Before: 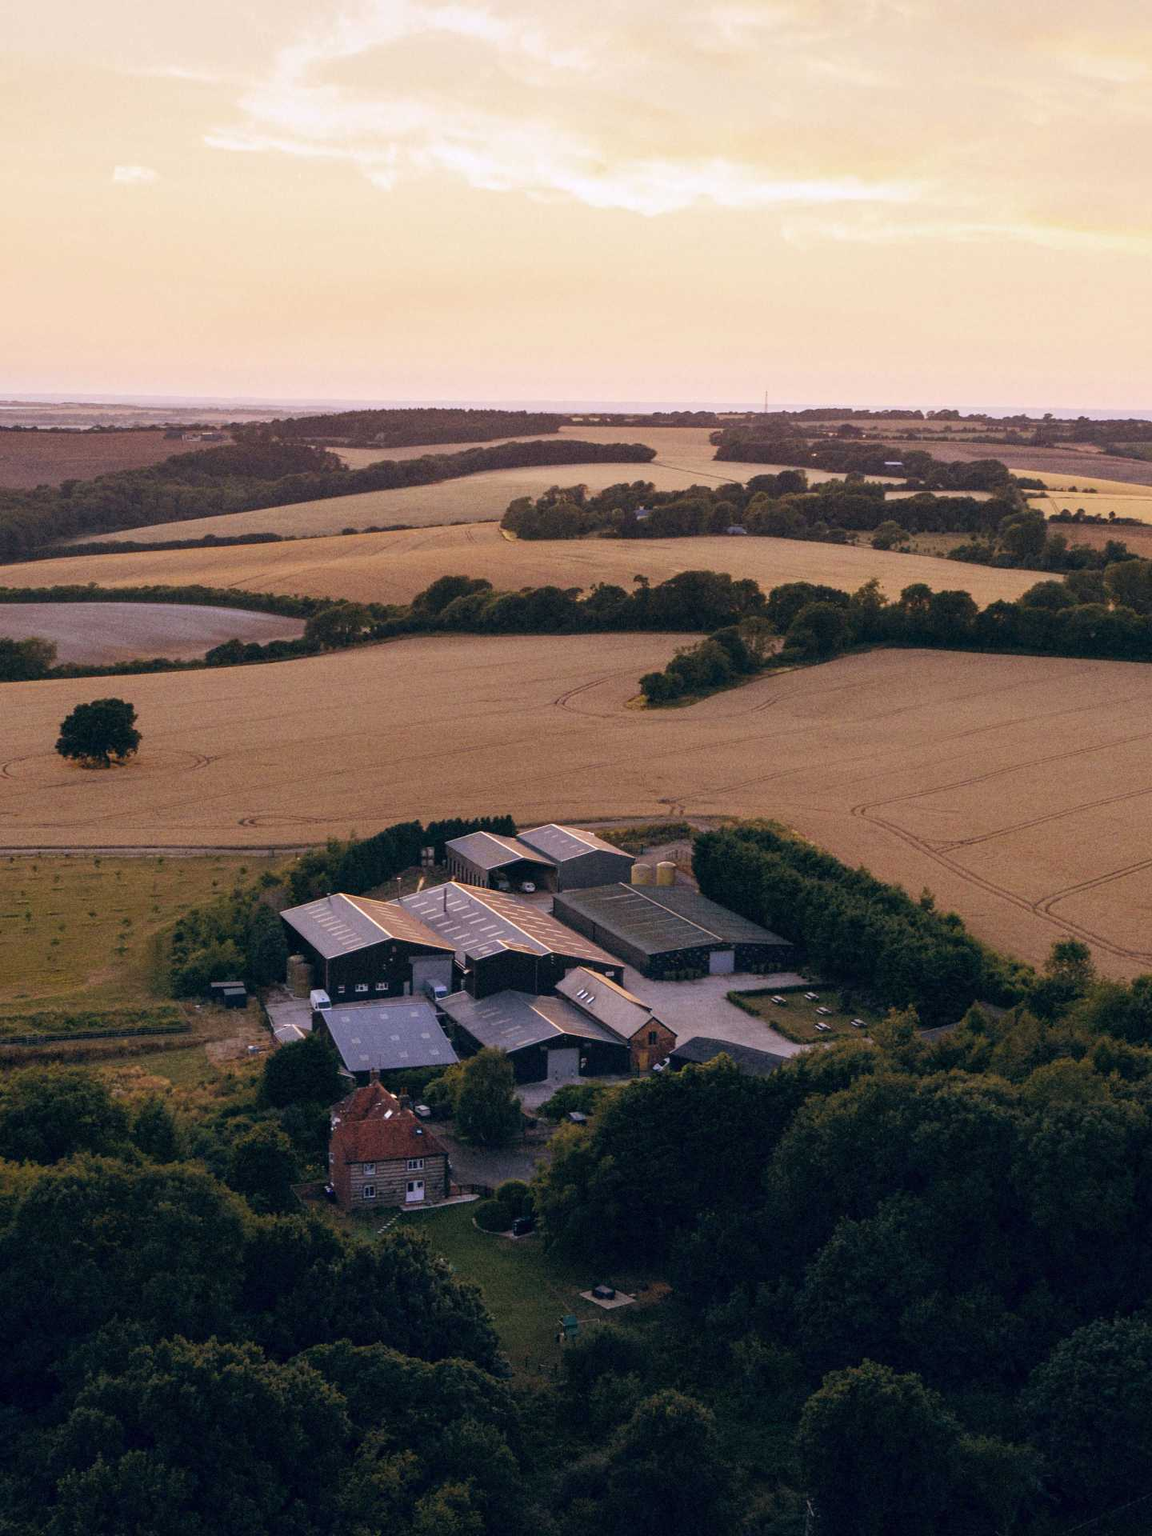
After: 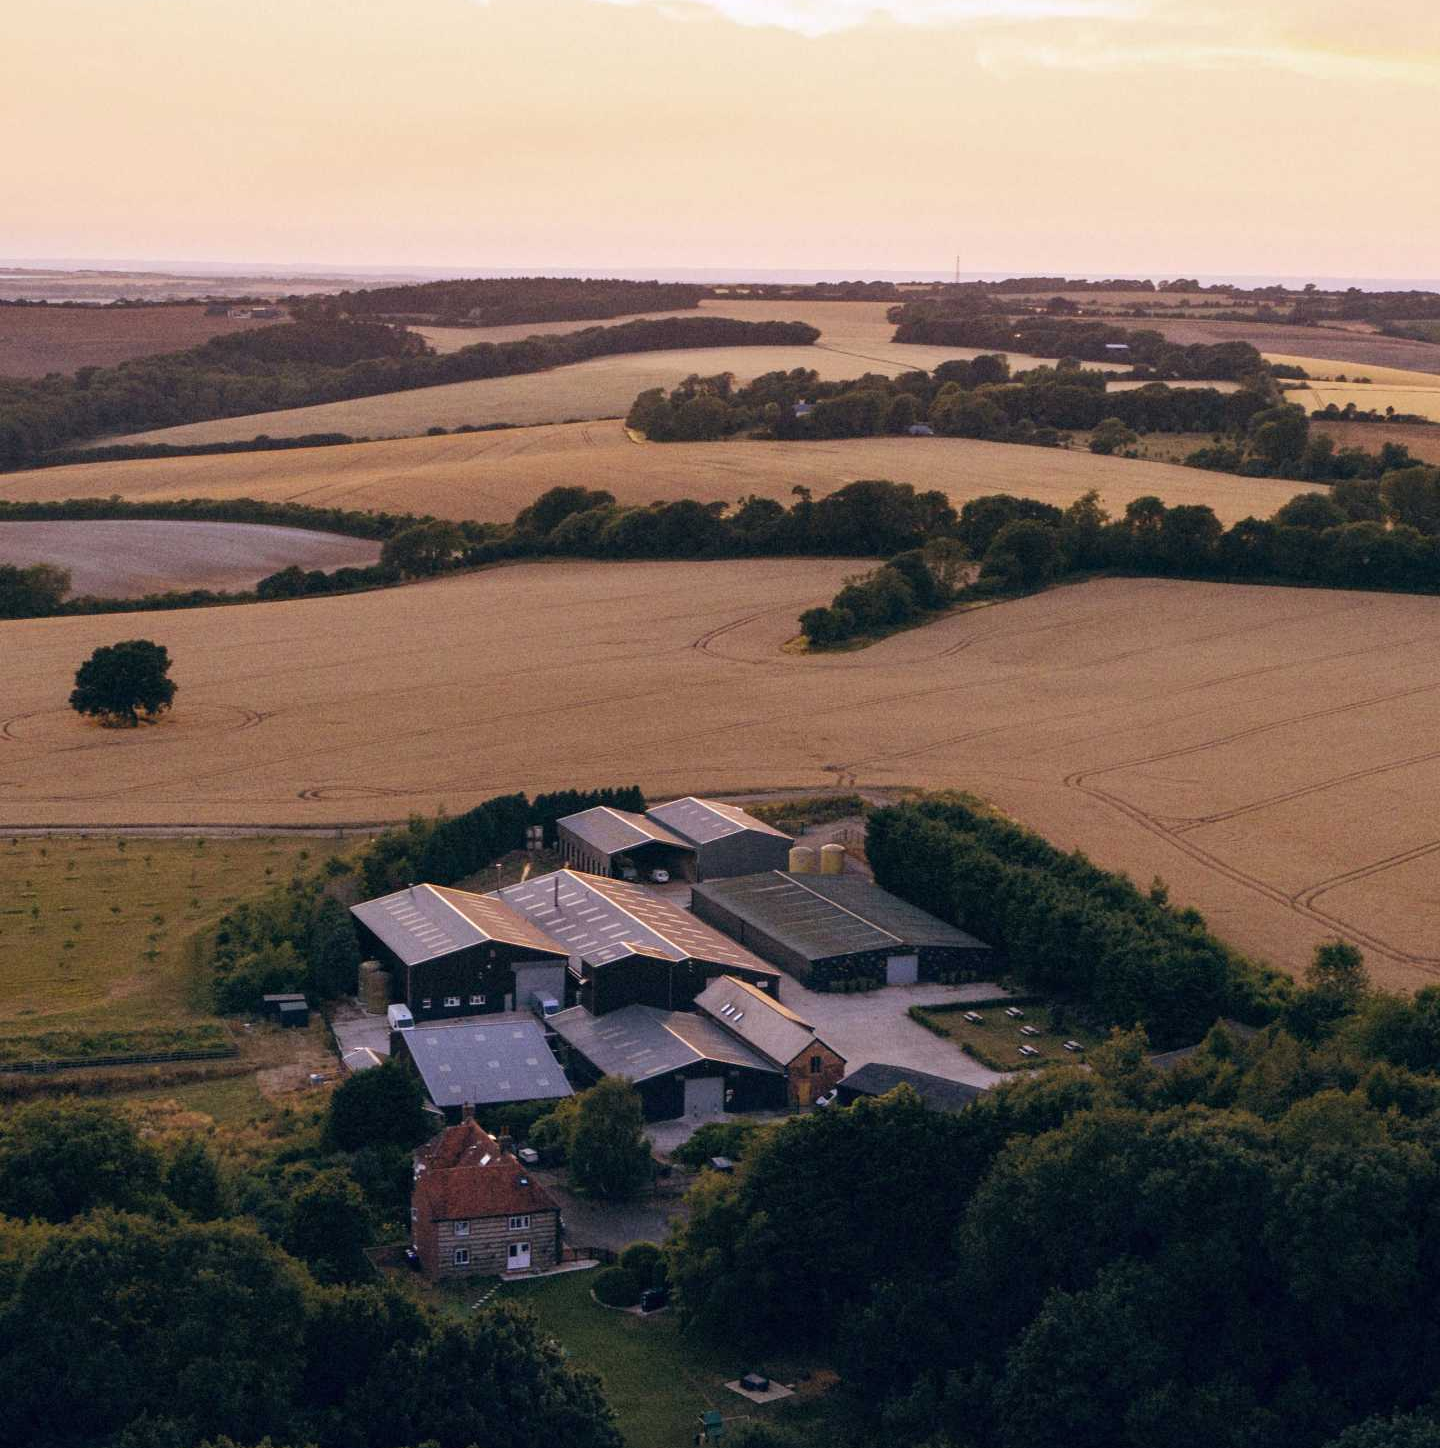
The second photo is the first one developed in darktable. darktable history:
crop and rotate: top 12.158%, bottom 12.394%
